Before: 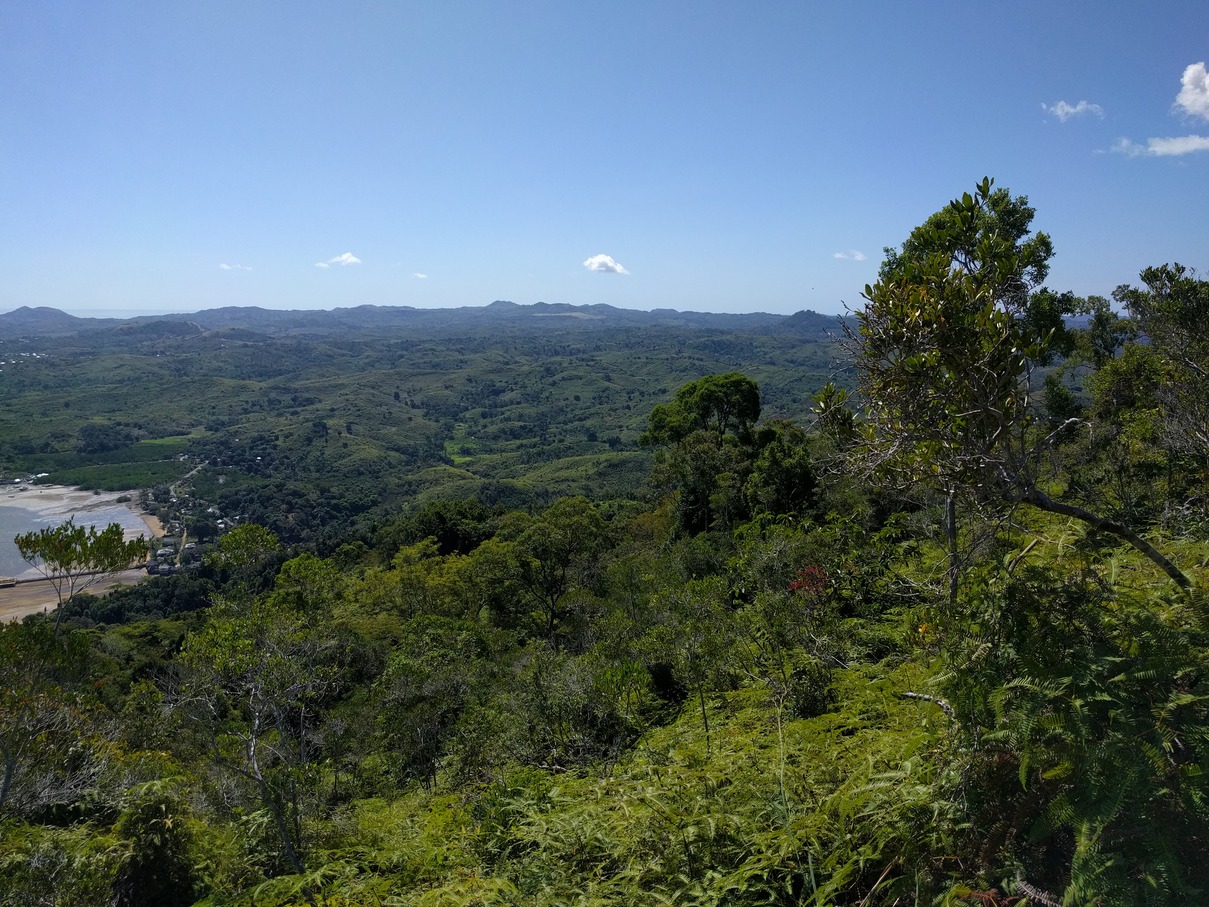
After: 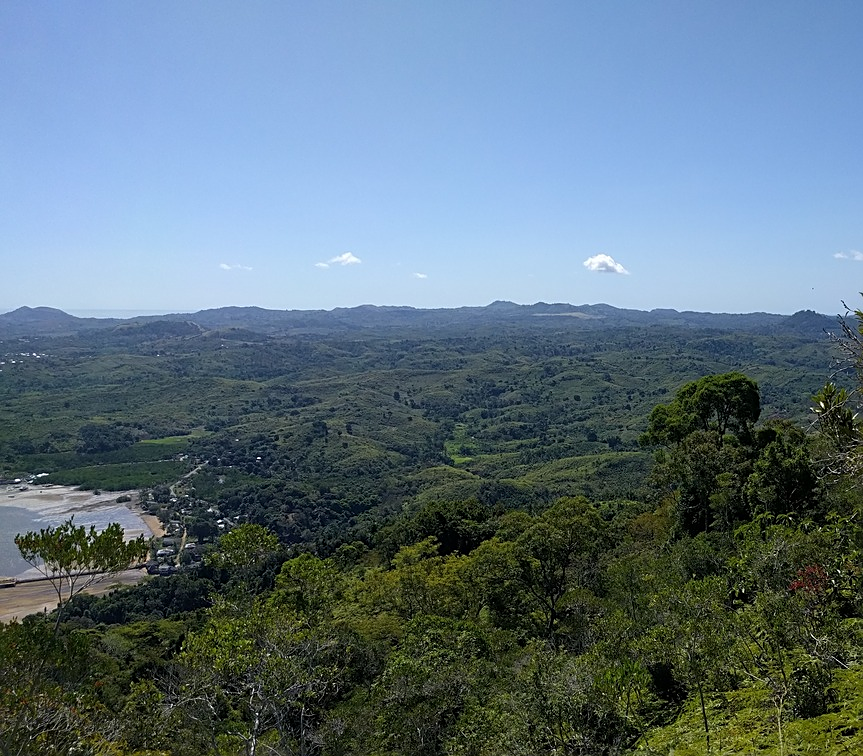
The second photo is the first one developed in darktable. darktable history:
crop: right 28.604%, bottom 16.639%
sharpen: on, module defaults
